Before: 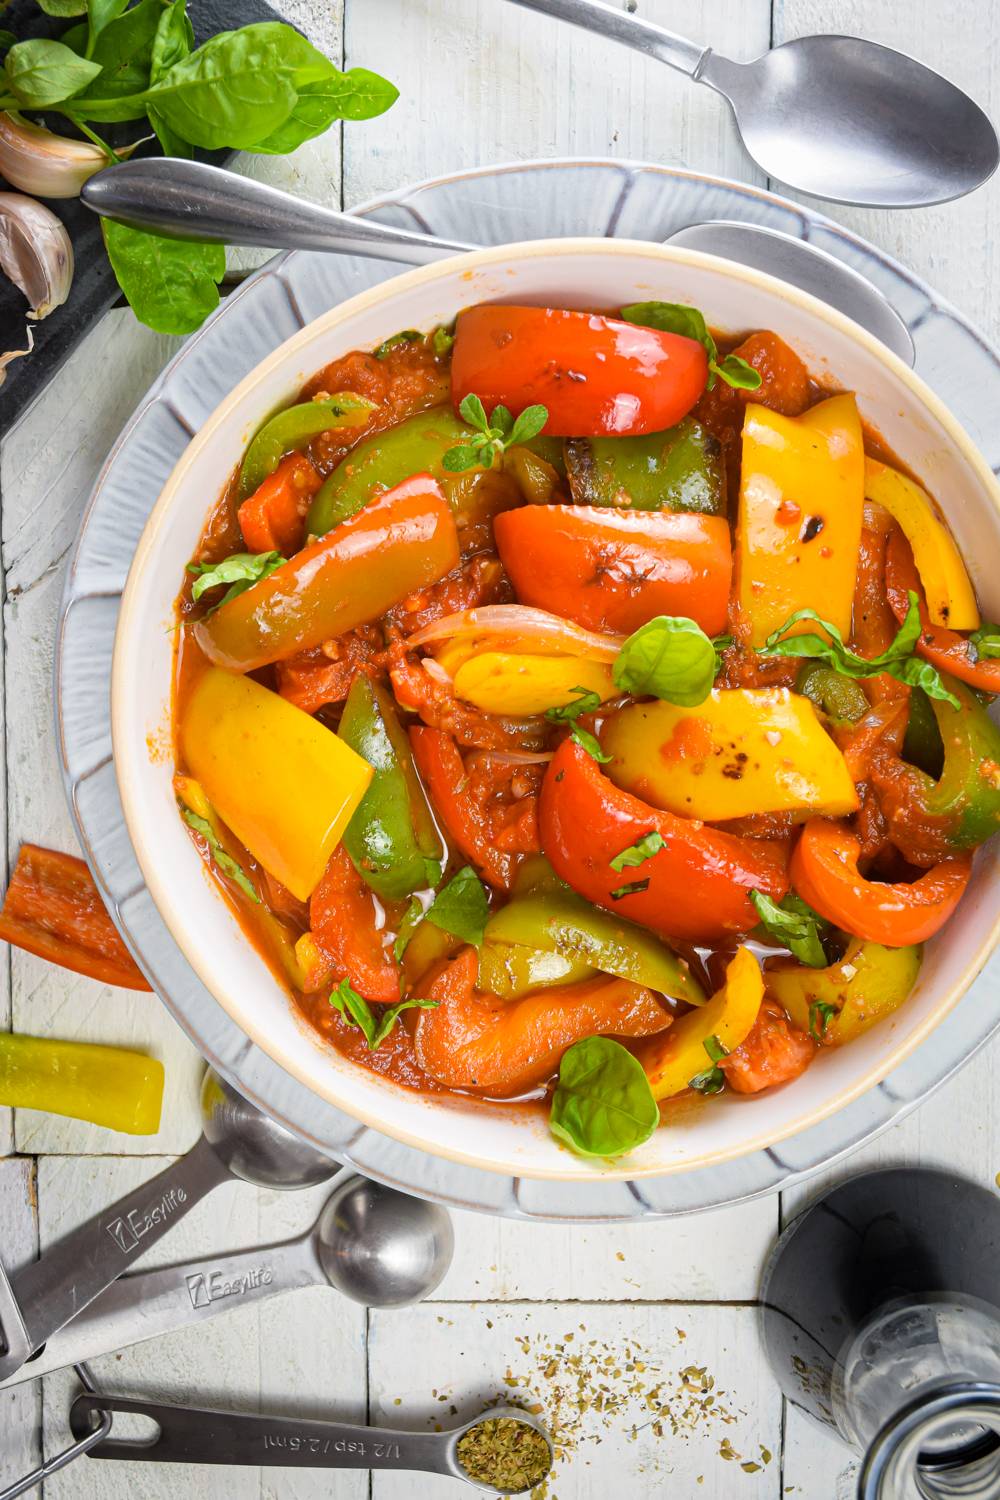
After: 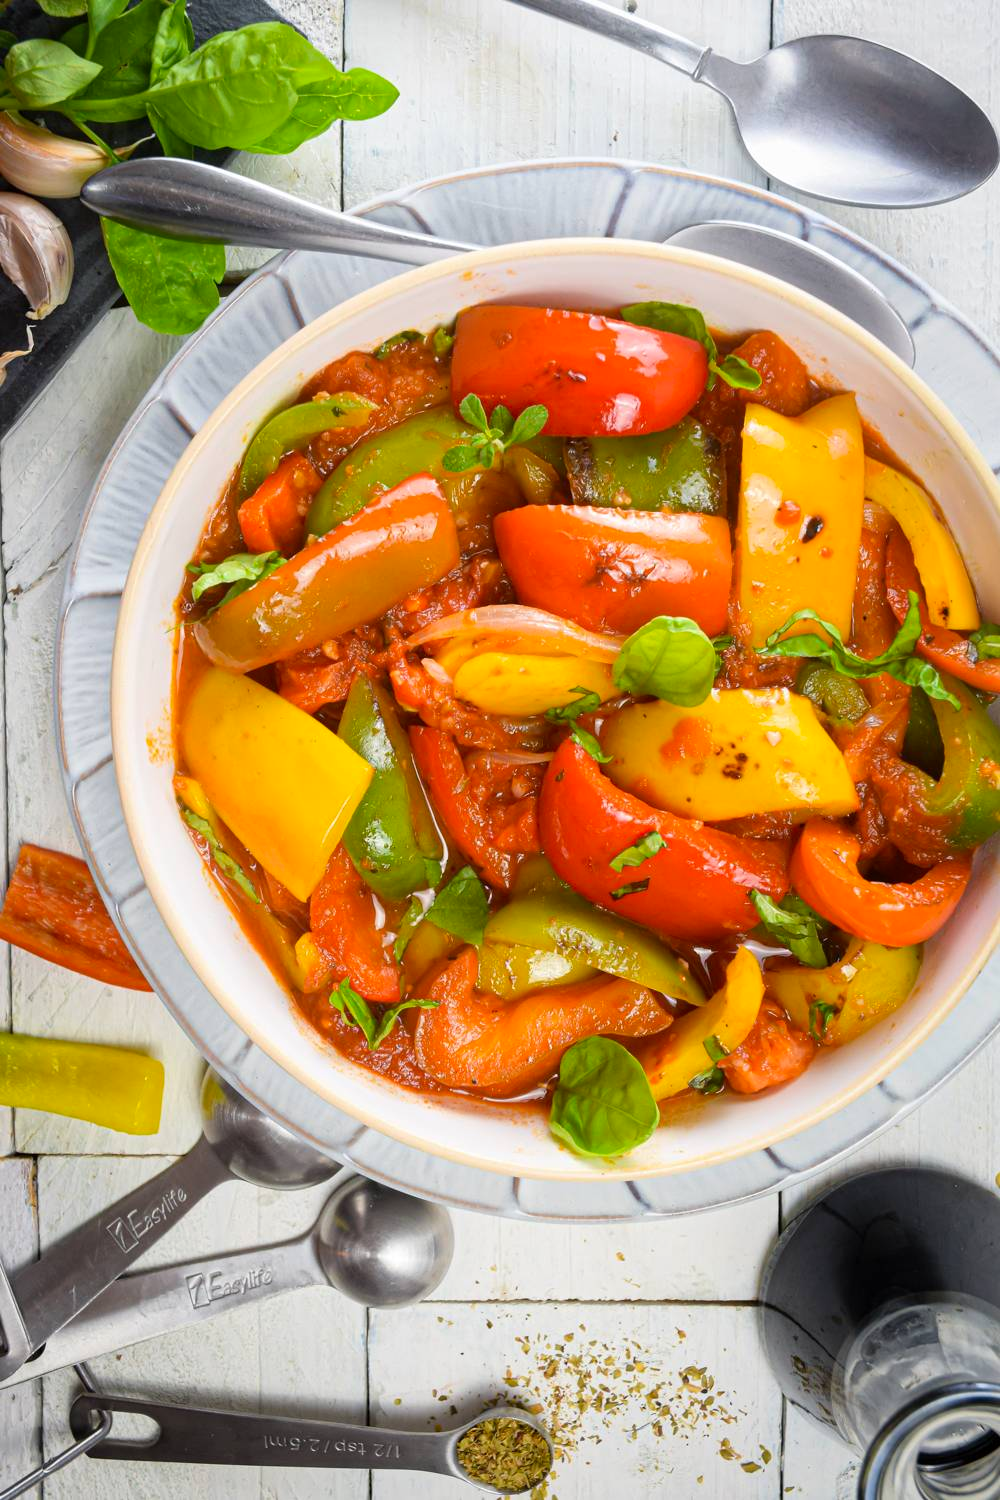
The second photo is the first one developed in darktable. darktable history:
contrast brightness saturation: contrast 0.042, saturation 0.073
